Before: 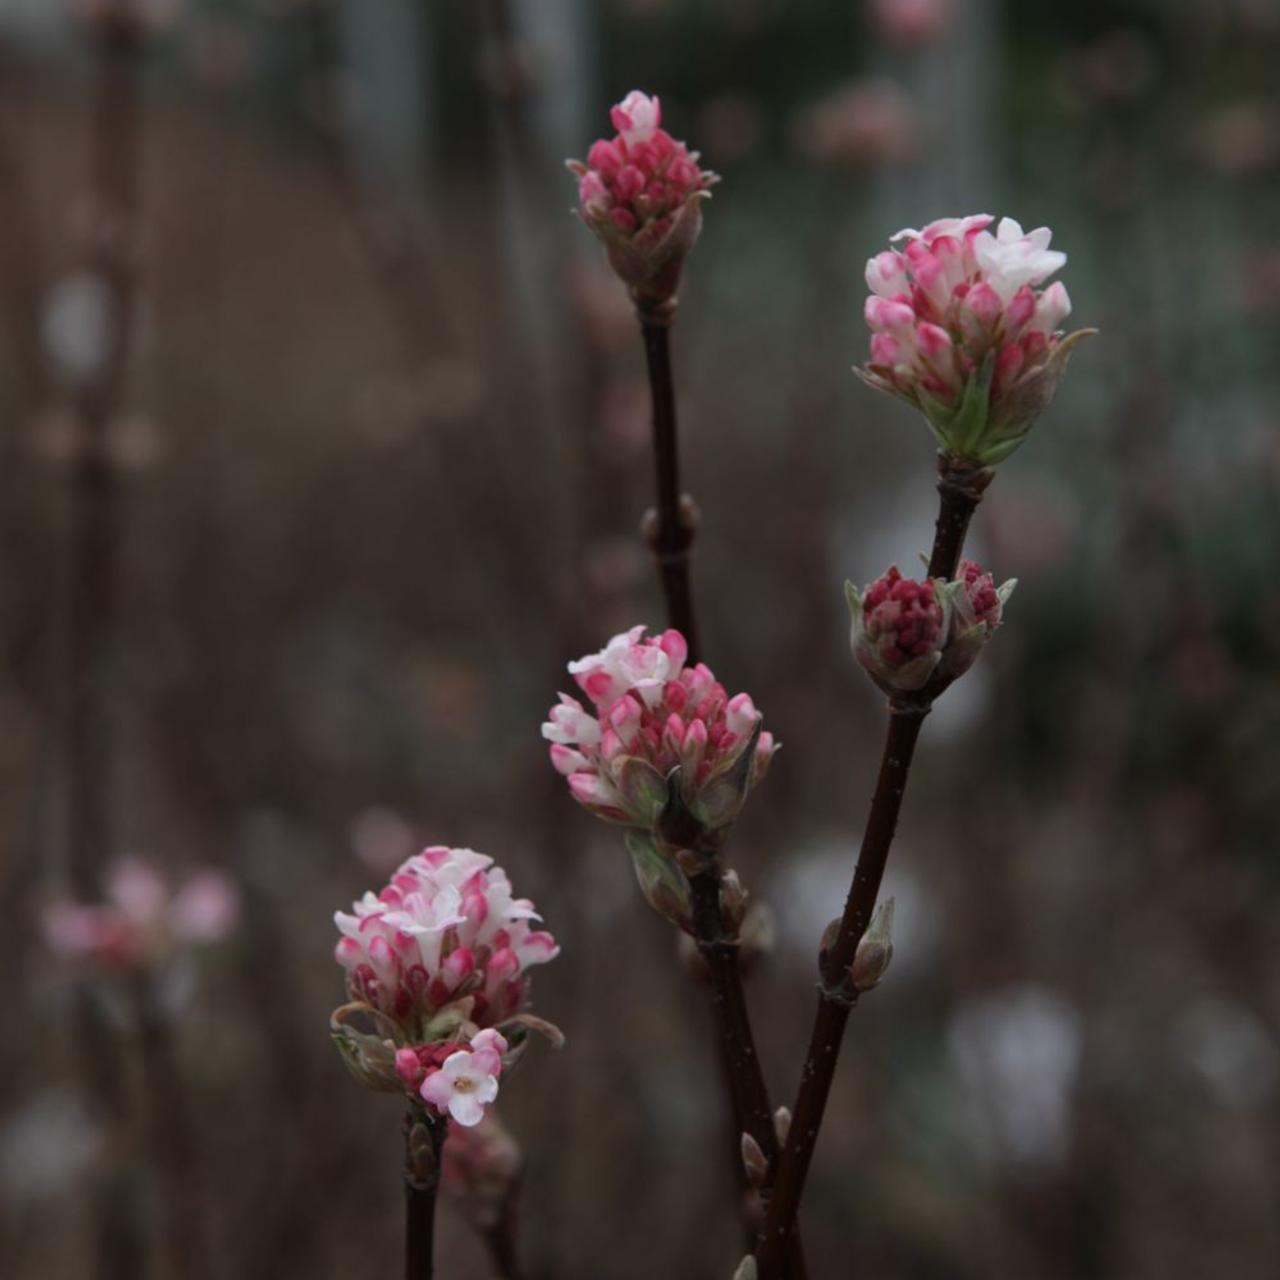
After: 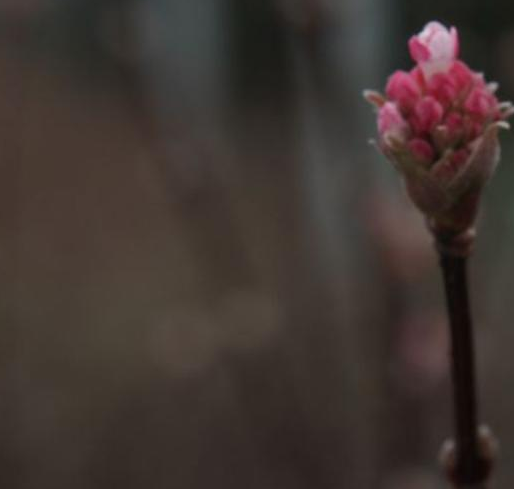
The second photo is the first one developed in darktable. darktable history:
crop: left 15.783%, top 5.446%, right 44.049%, bottom 56.337%
